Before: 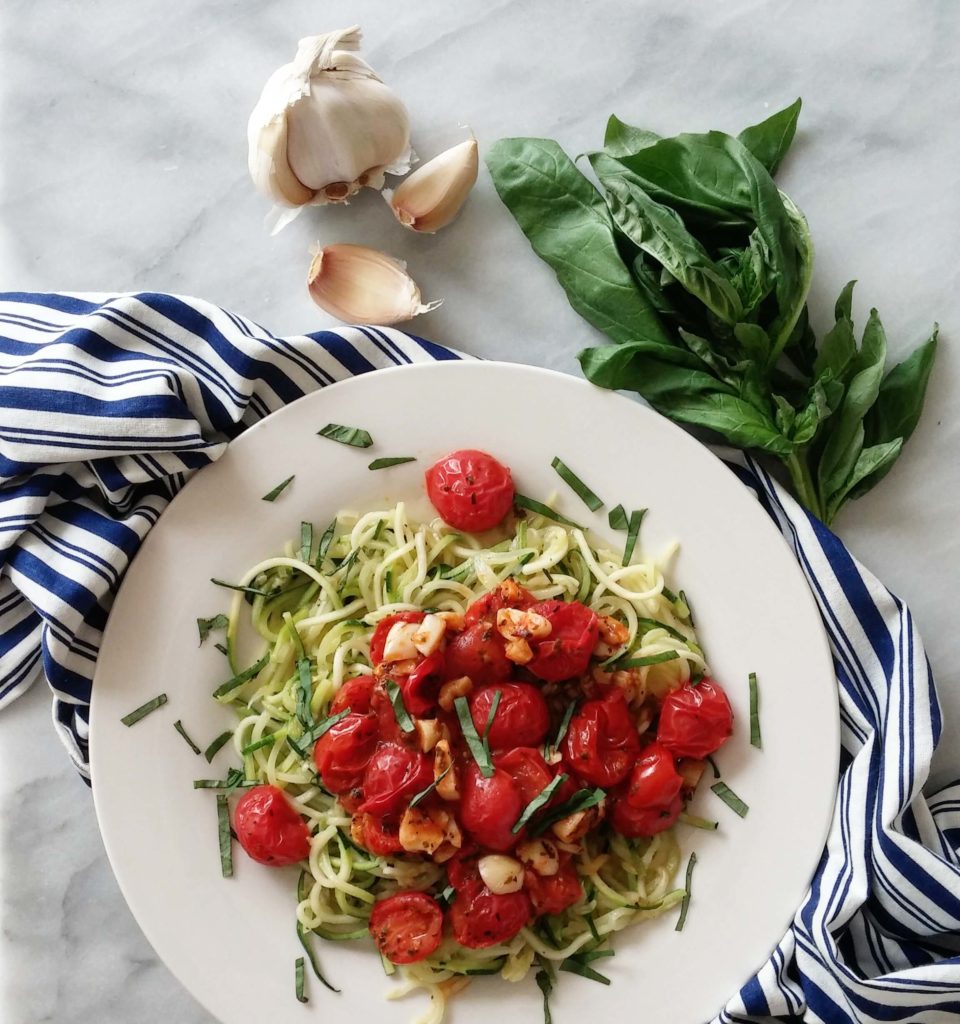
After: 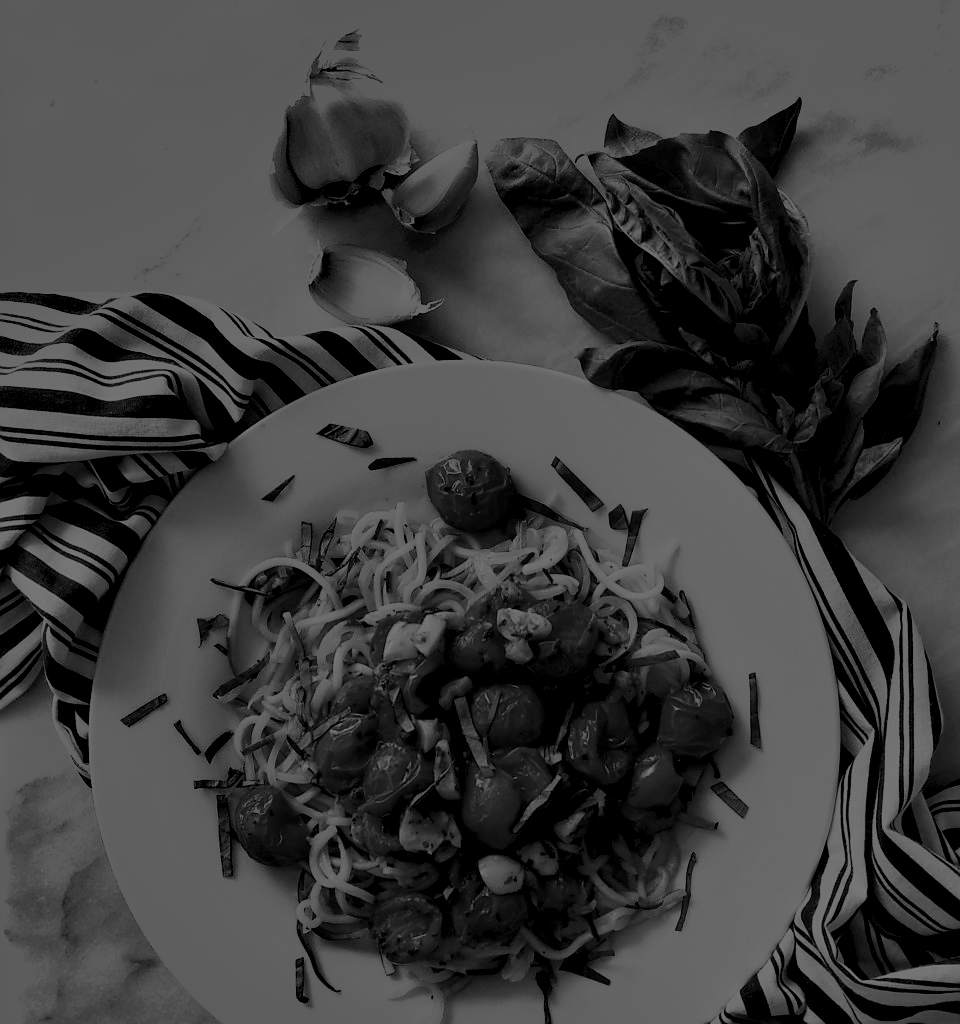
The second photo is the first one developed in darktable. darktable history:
colorize: hue 90°, saturation 19%, lightness 1.59%, version 1
sharpen: radius 0.969, amount 0.604
color balance rgb: shadows lift › chroma 1%, shadows lift › hue 240.84°, highlights gain › chroma 2%, highlights gain › hue 73.2°, global offset › luminance -0.5%, perceptual saturation grading › global saturation 20%, perceptual saturation grading › highlights -25%, perceptual saturation grading › shadows 50%, global vibrance 15%
shadows and highlights: soften with gaussian
exposure: black level correction 0, exposure 0.9 EV, compensate highlight preservation false
monochrome: on, module defaults
